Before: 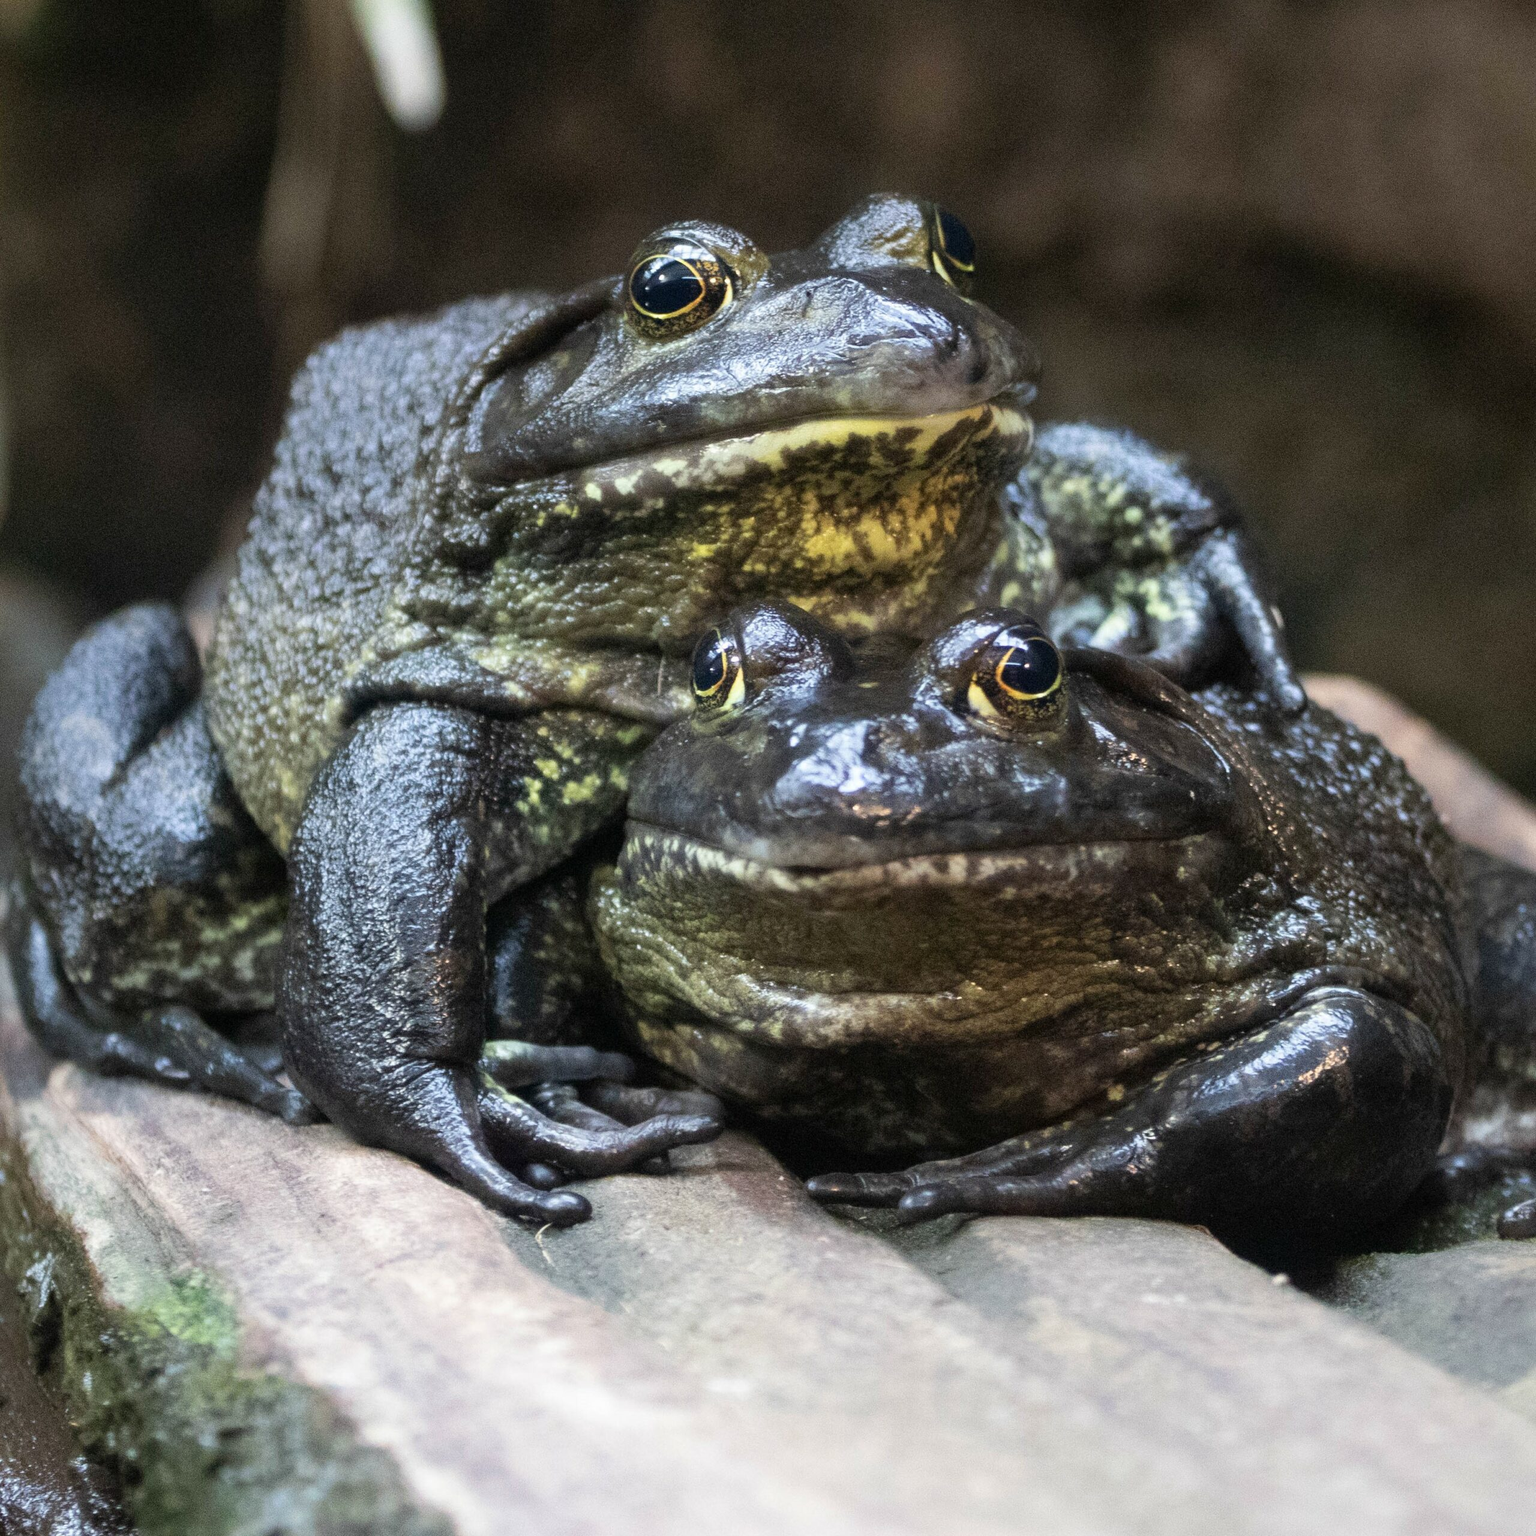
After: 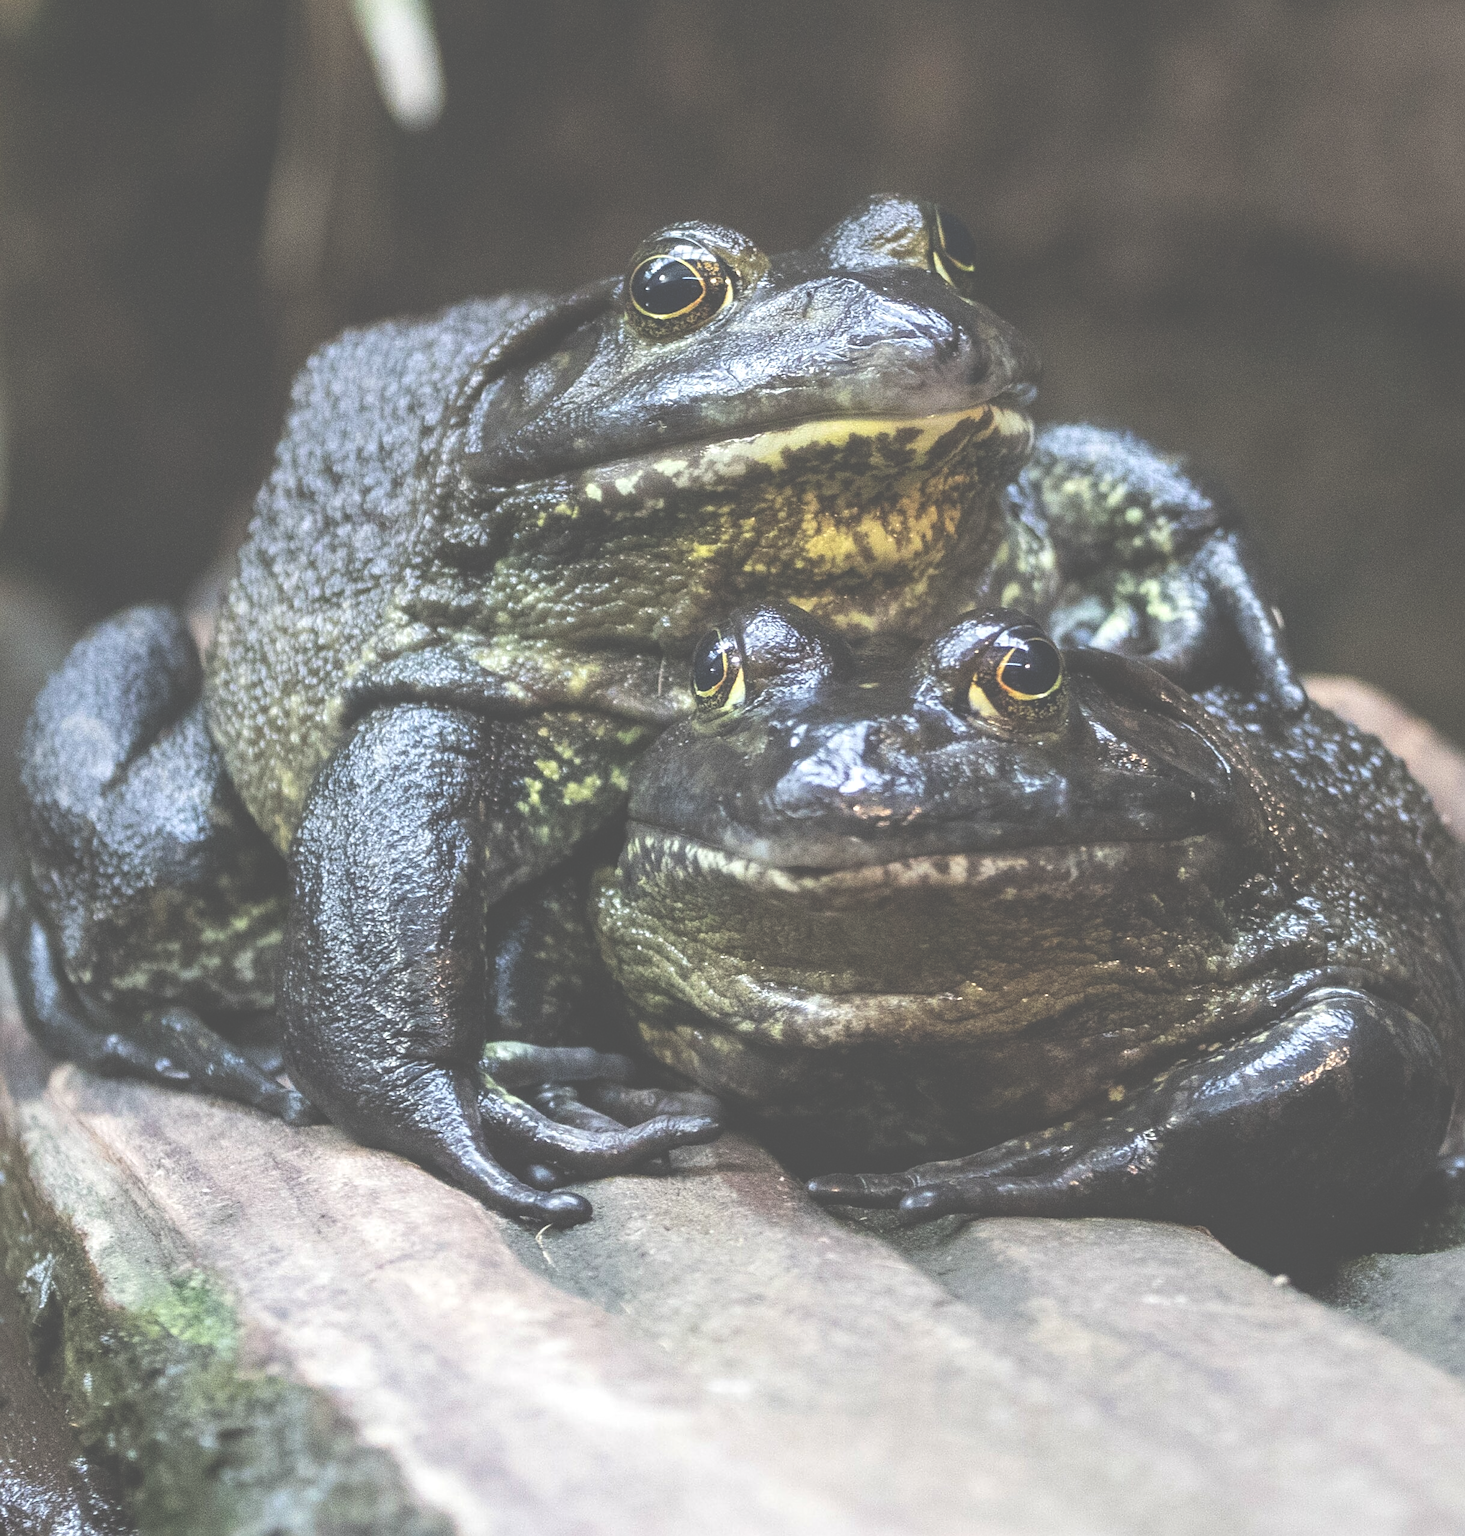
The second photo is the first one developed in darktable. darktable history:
exposure: black level correction -0.087, compensate highlight preservation false
crop: right 4.578%, bottom 0.025%
sharpen: on, module defaults
local contrast: on, module defaults
